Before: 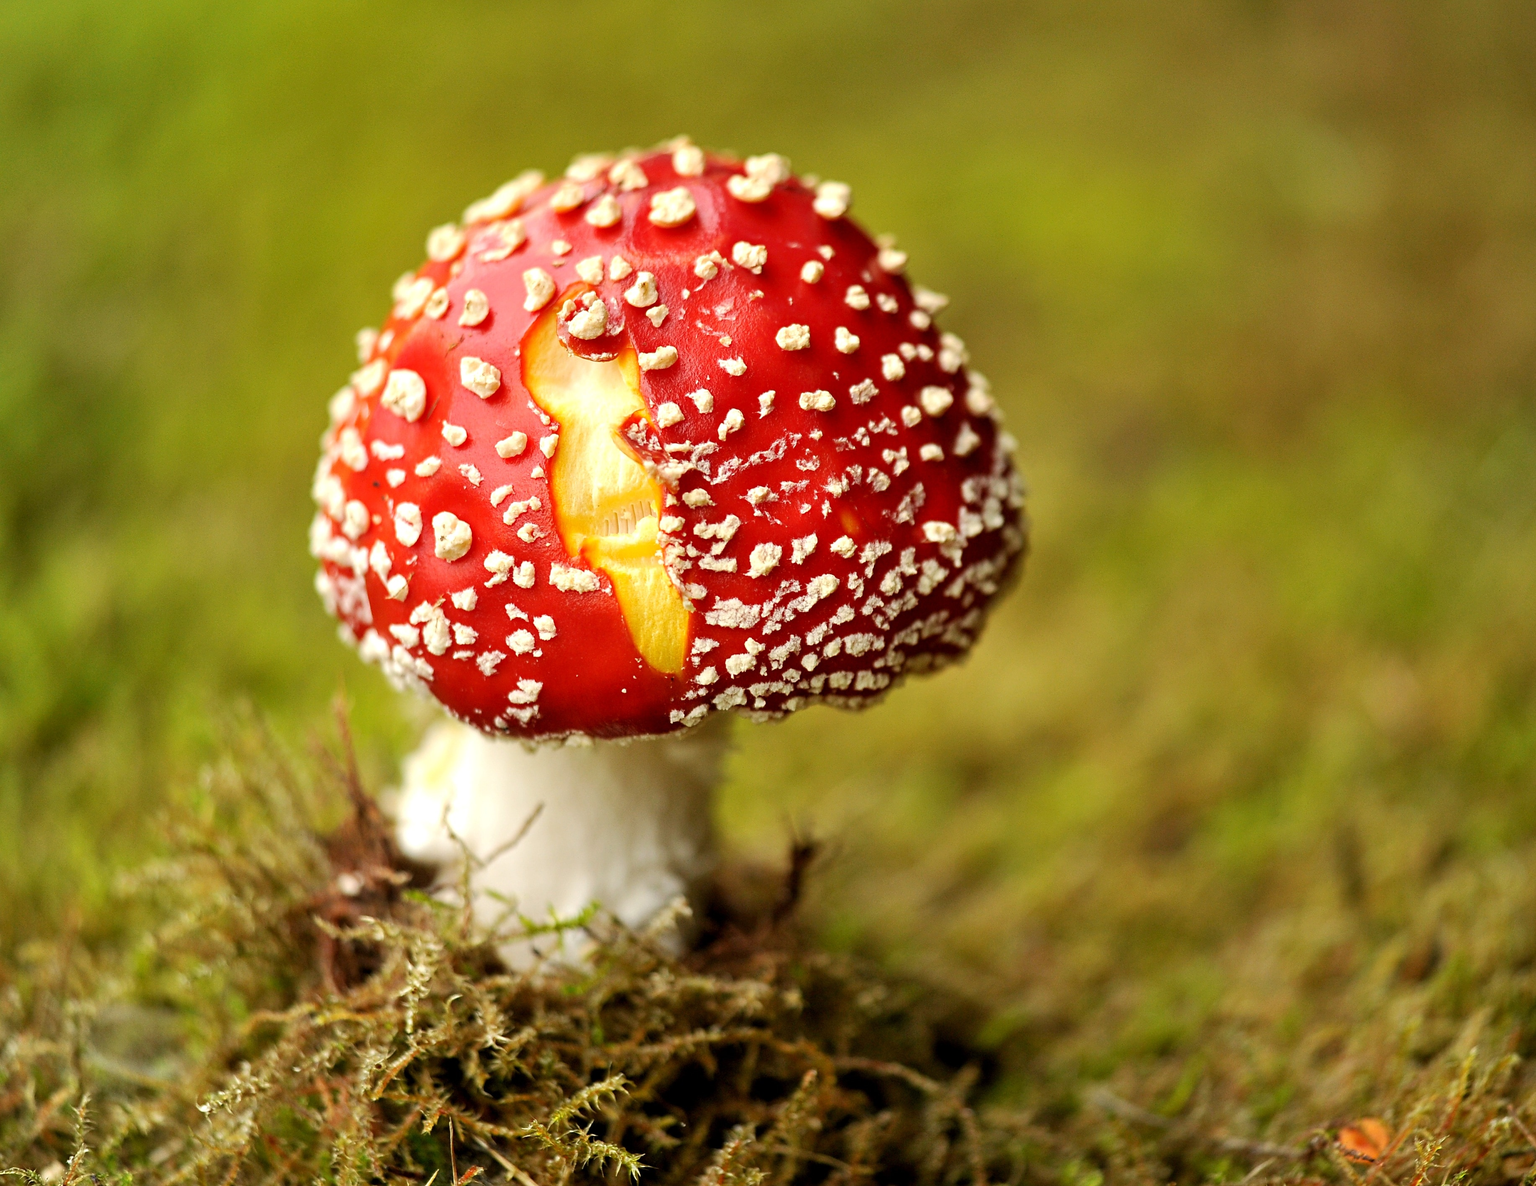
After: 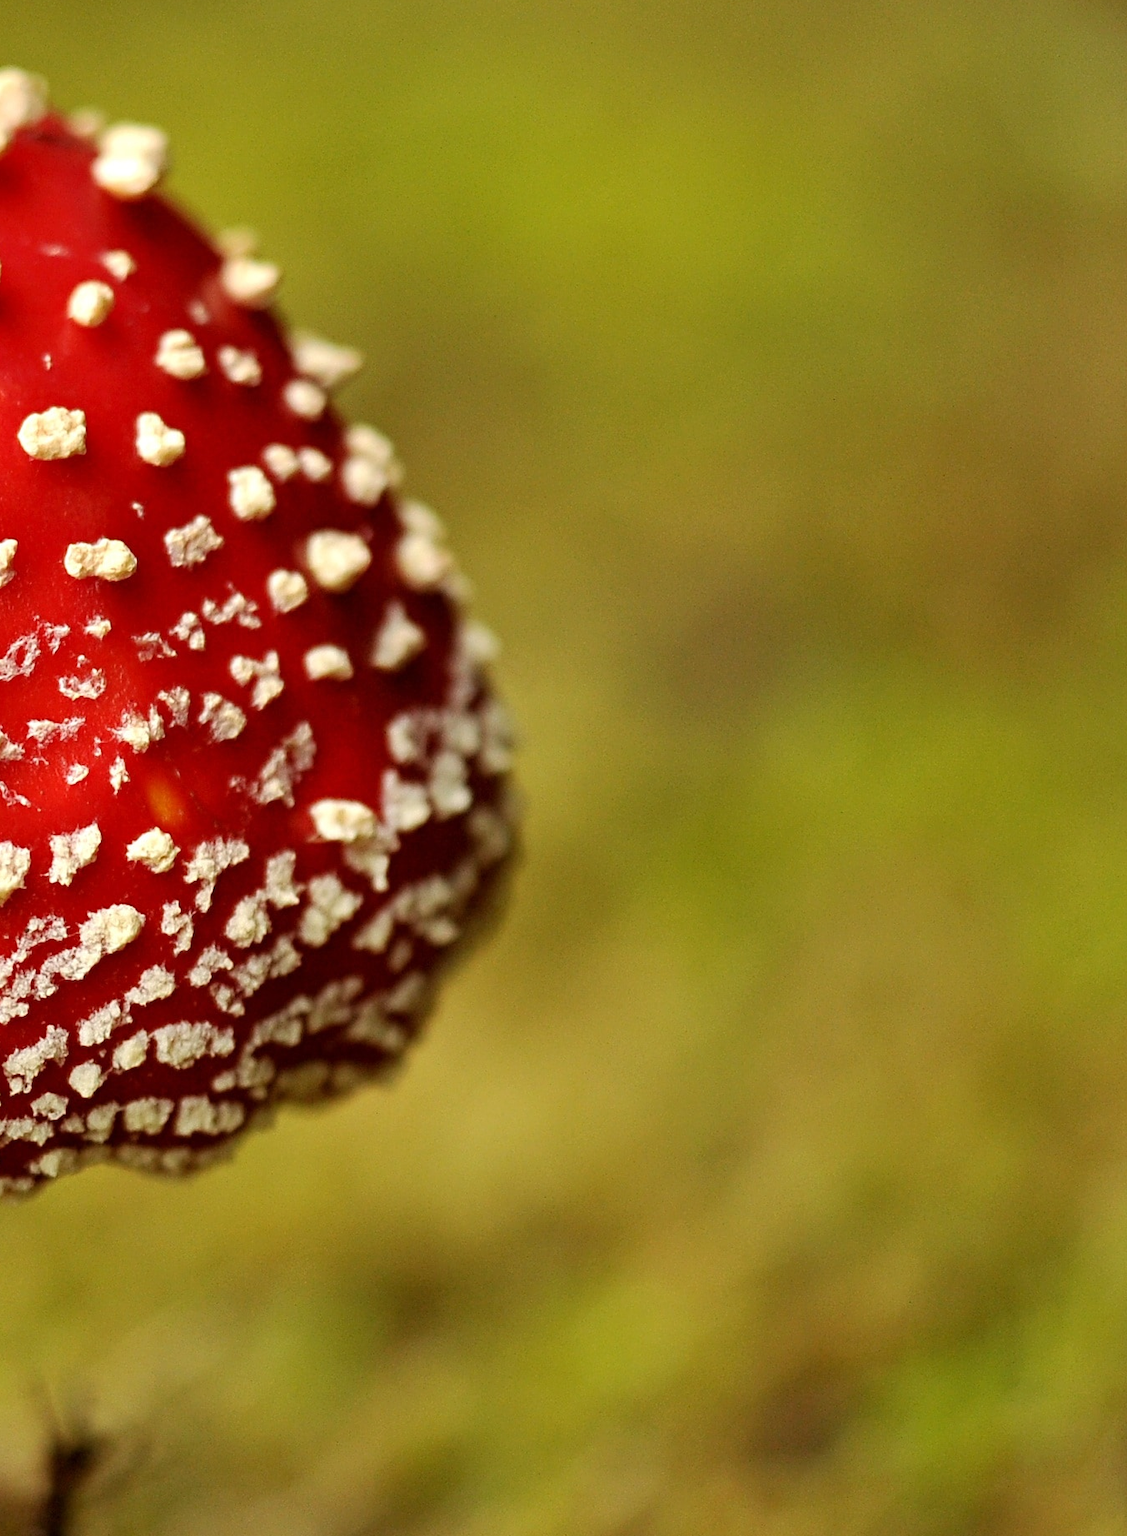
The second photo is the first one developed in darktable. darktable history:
crop and rotate: left 49.928%, top 10.093%, right 13.171%, bottom 24.774%
